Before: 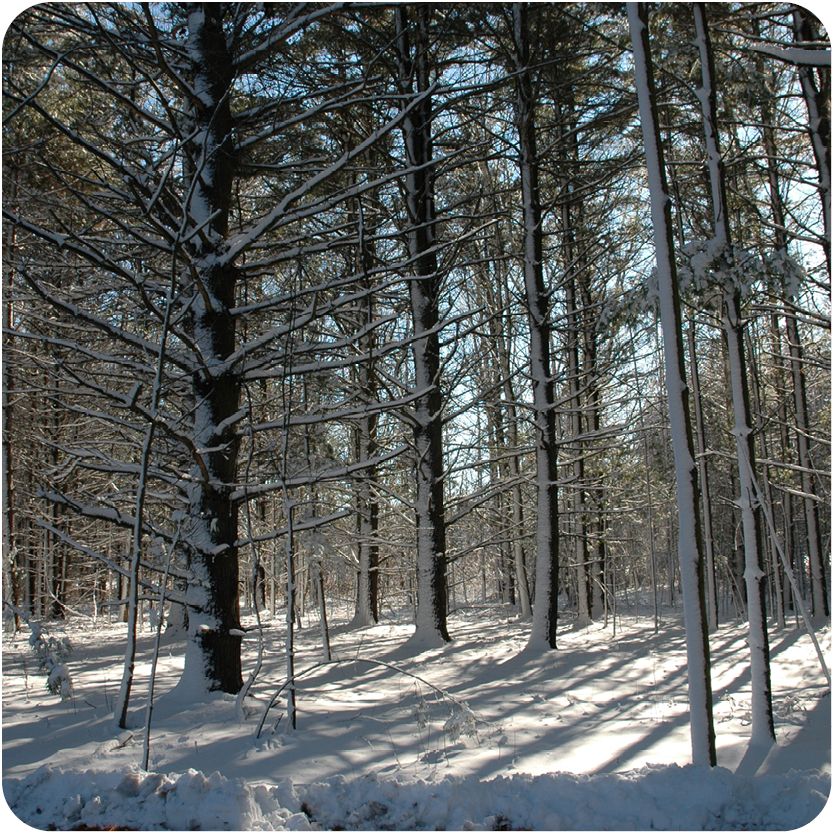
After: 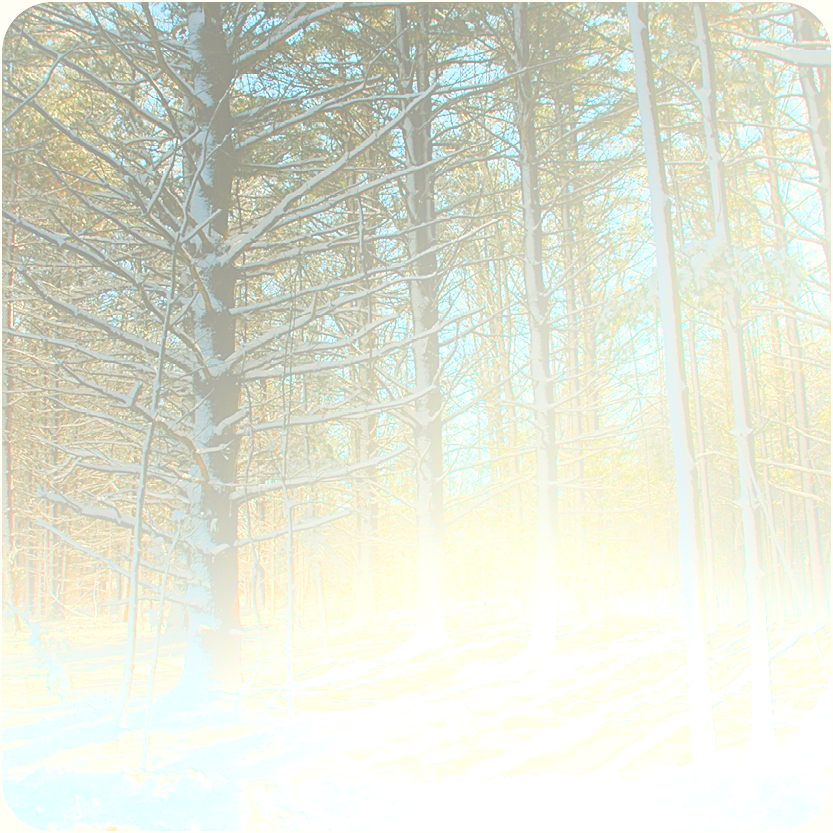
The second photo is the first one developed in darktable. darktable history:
bloom: size 25%, threshold 5%, strength 90%
contrast brightness saturation: contrast 0.2, brightness 0.16, saturation 0.22
color balance: mode lift, gamma, gain (sRGB), lift [1.04, 1, 1, 0.97], gamma [1.01, 1, 1, 0.97], gain [0.96, 1, 1, 0.97]
sharpen: on, module defaults
